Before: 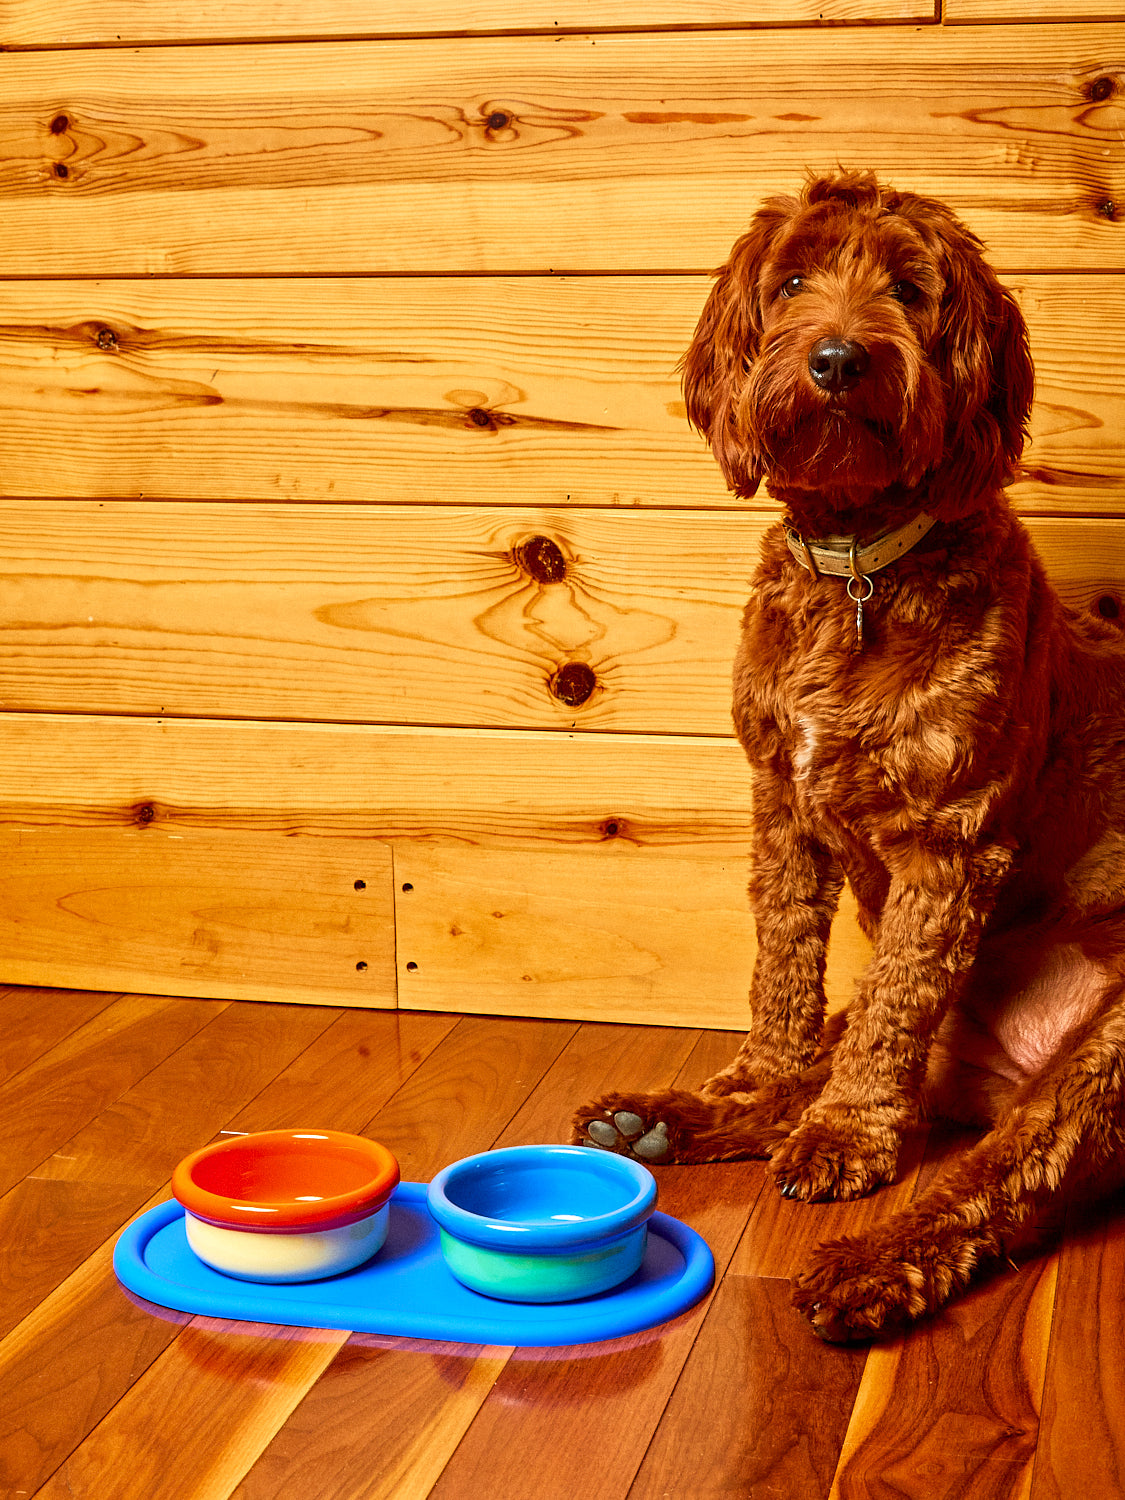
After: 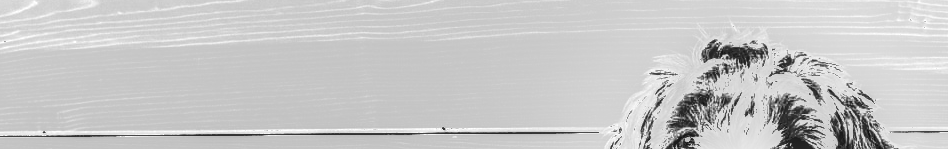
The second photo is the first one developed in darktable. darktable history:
crop and rotate: left 9.644%, top 9.491%, right 6.021%, bottom 80.509%
exposure: exposure 0.2 EV, compensate highlight preservation false
base curve: curves: ch0 [(0, 0) (0.688, 0.865) (1, 1)], preserve colors none
local contrast: highlights 0%, shadows 0%, detail 133%
monochrome: on, module defaults
white balance: red 4.26, blue 1.802
shadows and highlights: radius 100.41, shadows 50.55, highlights -64.36, highlights color adjustment 49.82%, soften with gaussian
